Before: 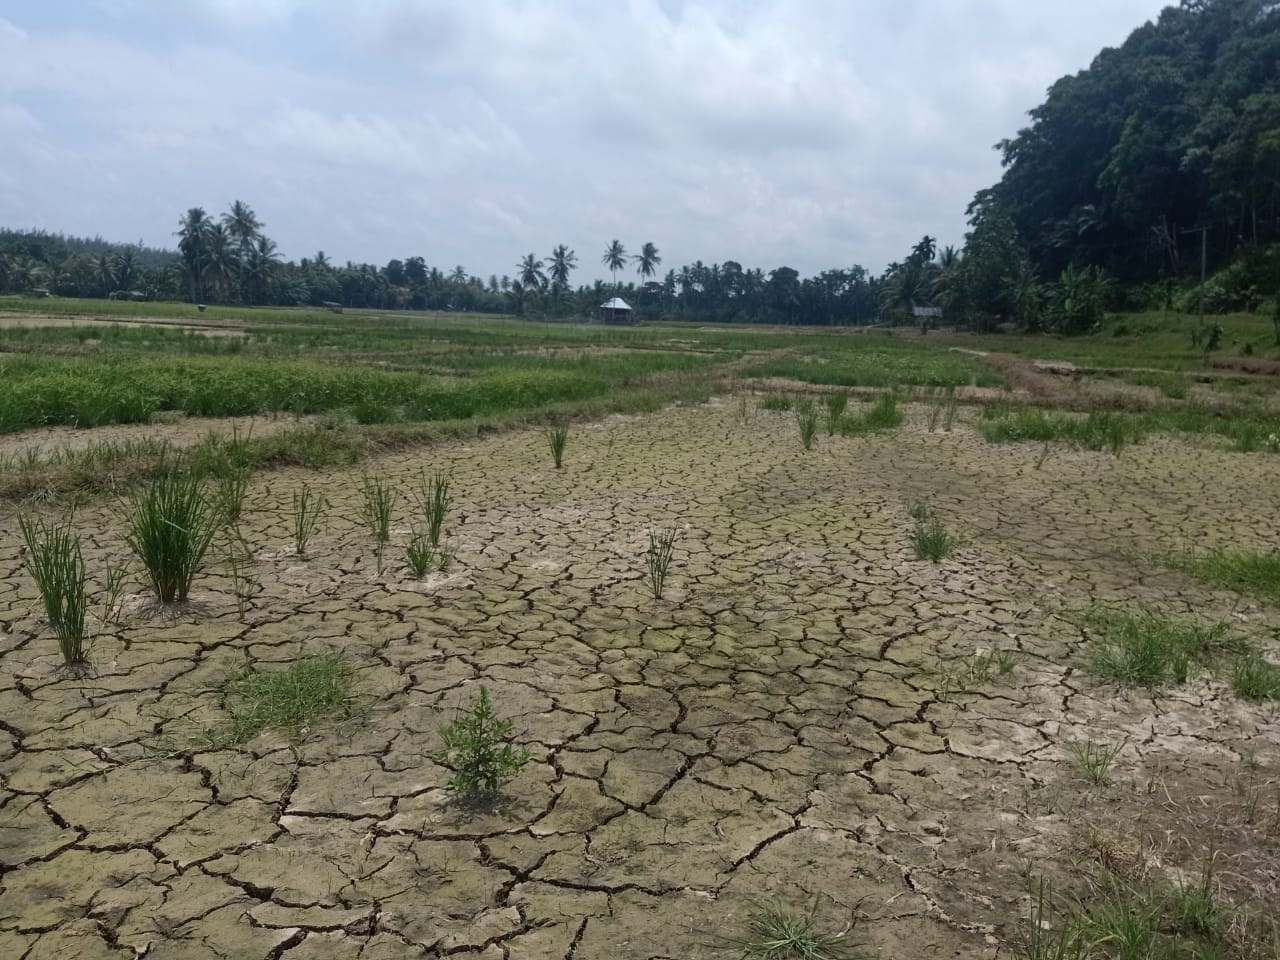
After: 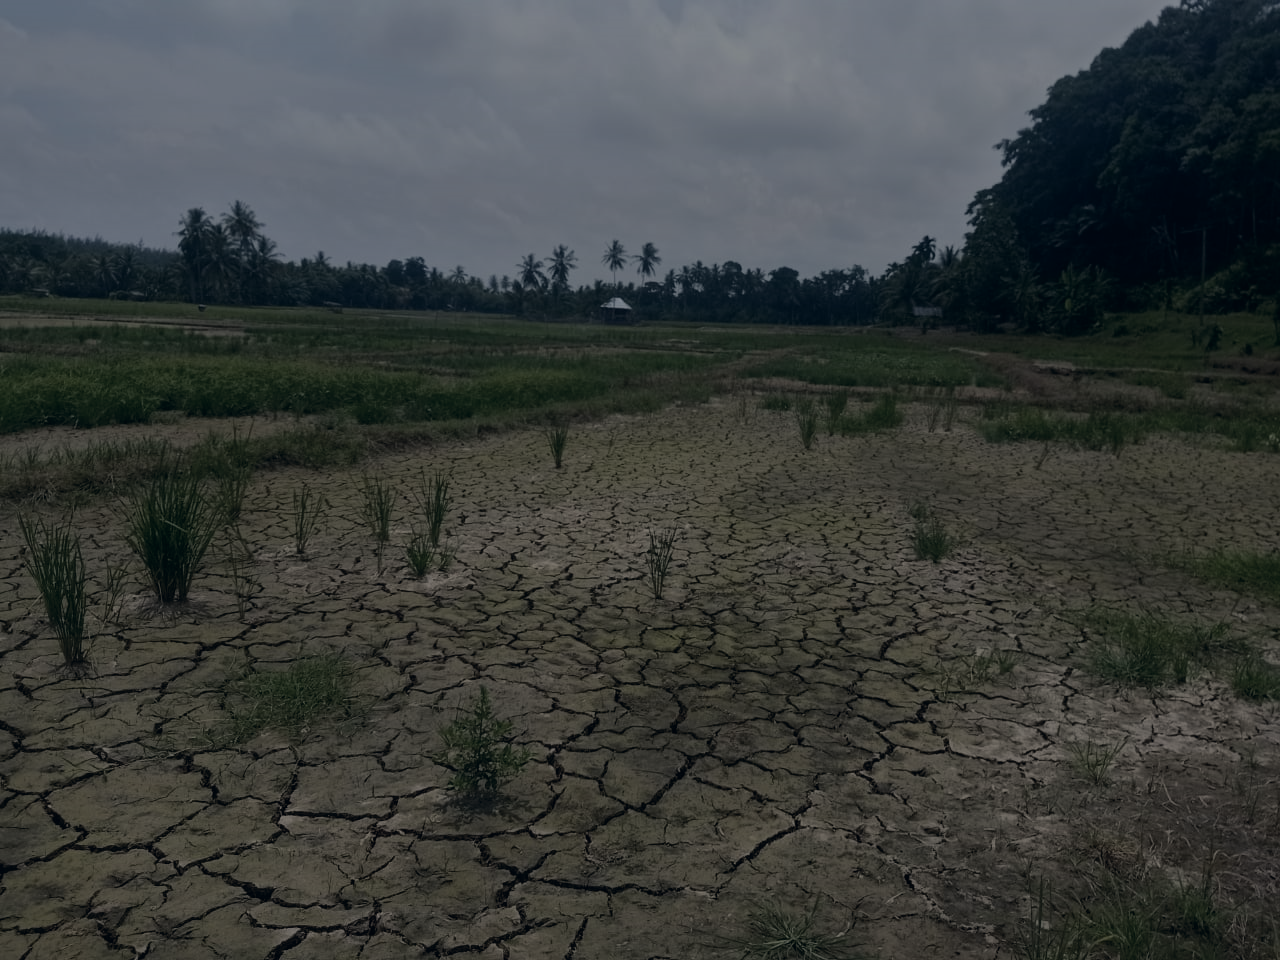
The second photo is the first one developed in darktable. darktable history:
tone equalizer: -8 EV -1.96 EV, -7 EV -1.98 EV, -6 EV -2 EV, -5 EV -1.97 EV, -4 EV -1.97 EV, -3 EV -1.99 EV, -2 EV -2 EV, -1 EV -1.63 EV, +0 EV -1.98 EV
color correction: highlights a* 2.78, highlights b* 5.02, shadows a* -2.14, shadows b* -4.94, saturation 0.775
